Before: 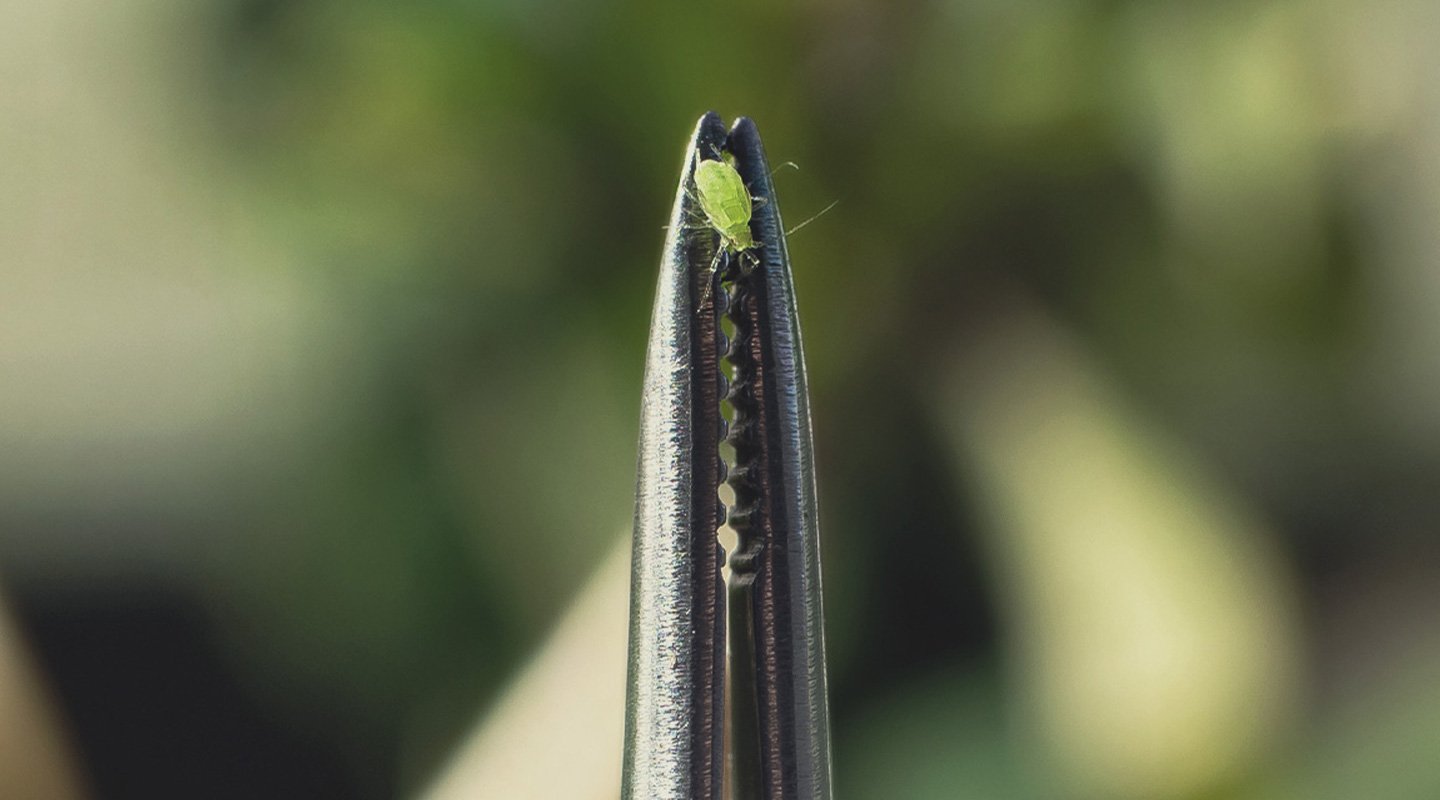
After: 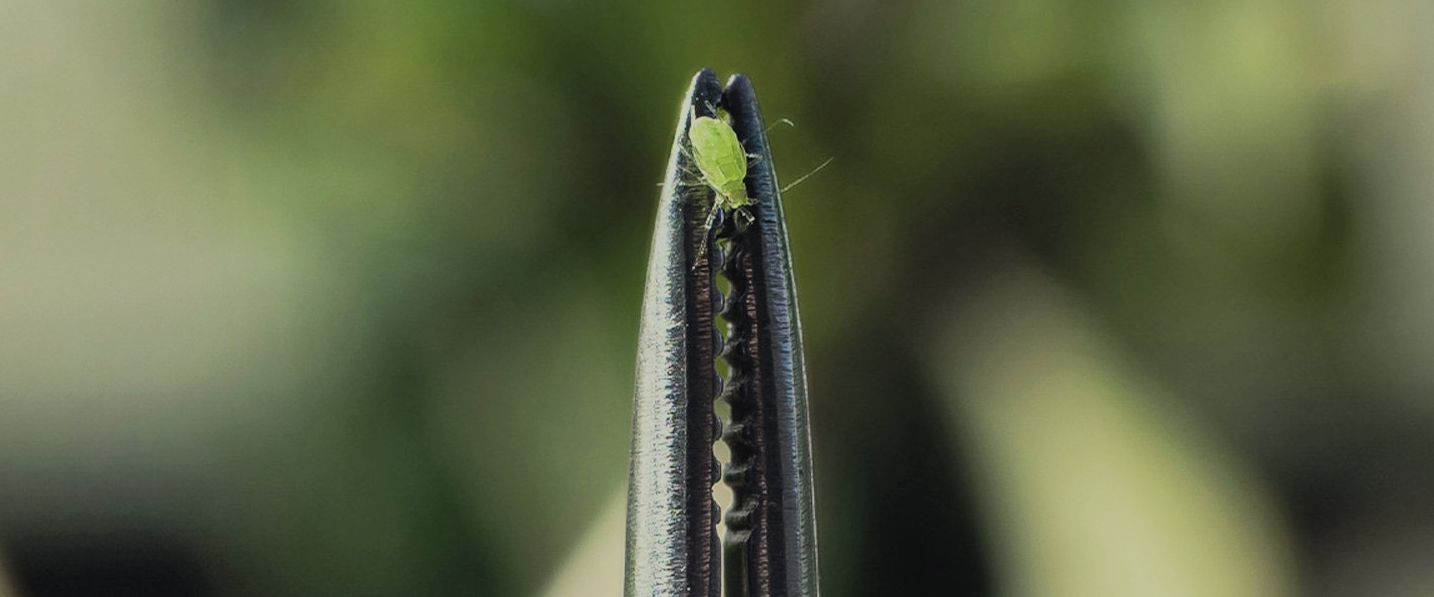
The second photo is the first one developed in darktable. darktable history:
crop: left 0.387%, top 5.469%, bottom 19.809%
white balance: red 0.978, blue 0.999
filmic rgb: black relative exposure -7.65 EV, white relative exposure 4.56 EV, hardness 3.61, color science v6 (2022)
